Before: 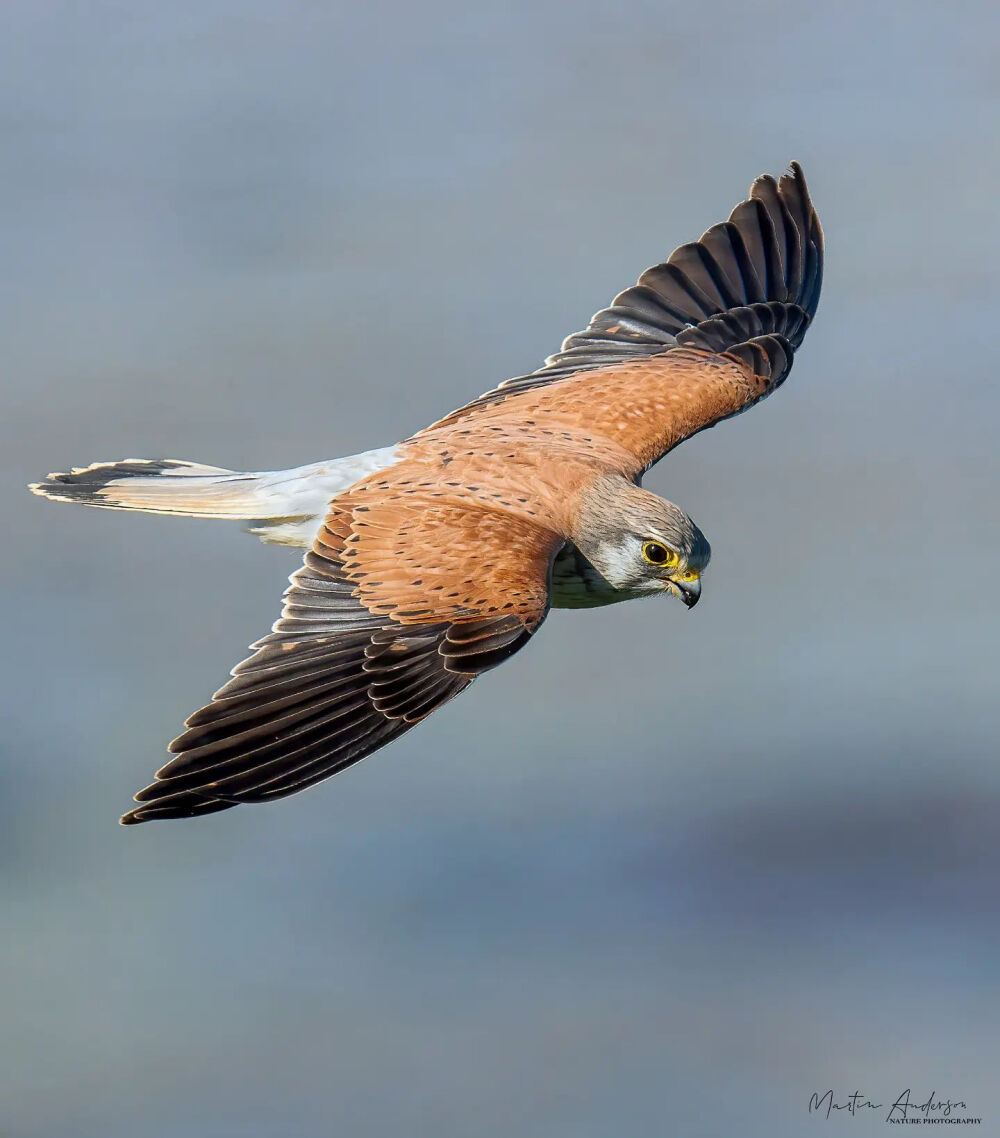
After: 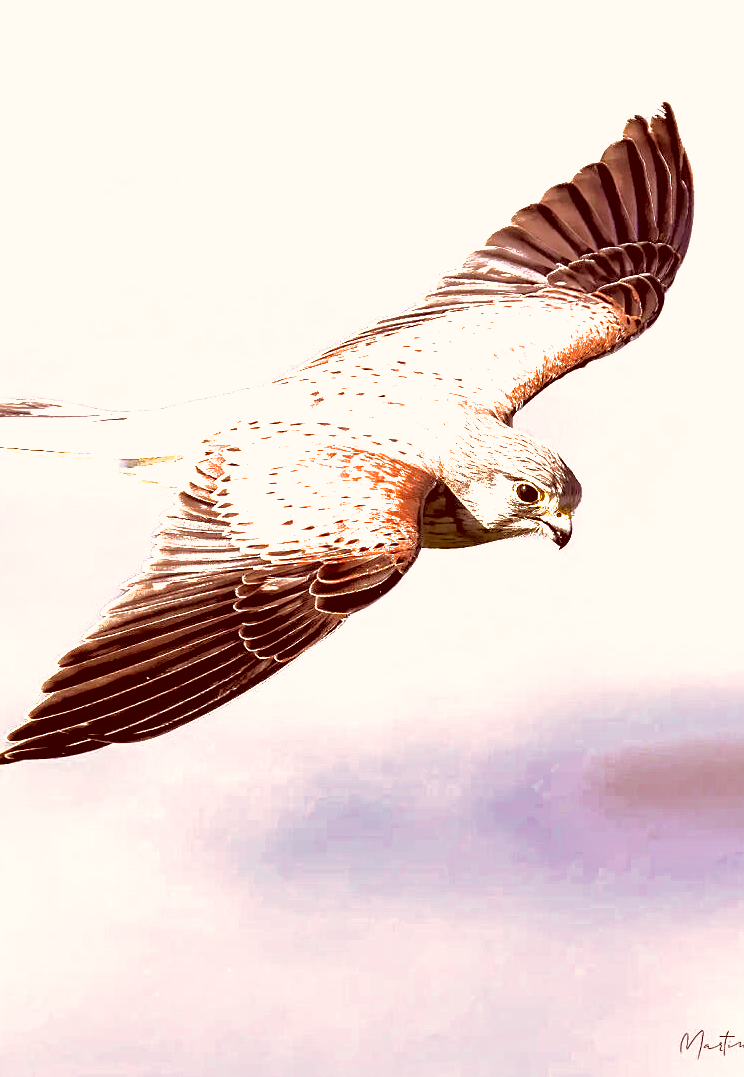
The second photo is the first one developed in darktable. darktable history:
crop and rotate: left 12.978%, top 5.332%, right 12.538%
shadows and highlights: highlights color adjustment 39.14%
color correction: highlights a* 9.49, highlights b* 8.56, shadows a* 39.63, shadows b* 39.94, saturation 0.795
filmic rgb: black relative exposure -8.2 EV, white relative exposure 2.23 EV, threshold 3.05 EV, hardness 7.14, latitude 85.2%, contrast 1.688, highlights saturation mix -3.03%, shadows ↔ highlights balance -1.84%, color science v4 (2020), iterations of high-quality reconstruction 0, enable highlight reconstruction true
sharpen: amount 0.207
exposure: black level correction 0, exposure 1.454 EV, compensate exposure bias true, compensate highlight preservation false
velvia: on, module defaults
